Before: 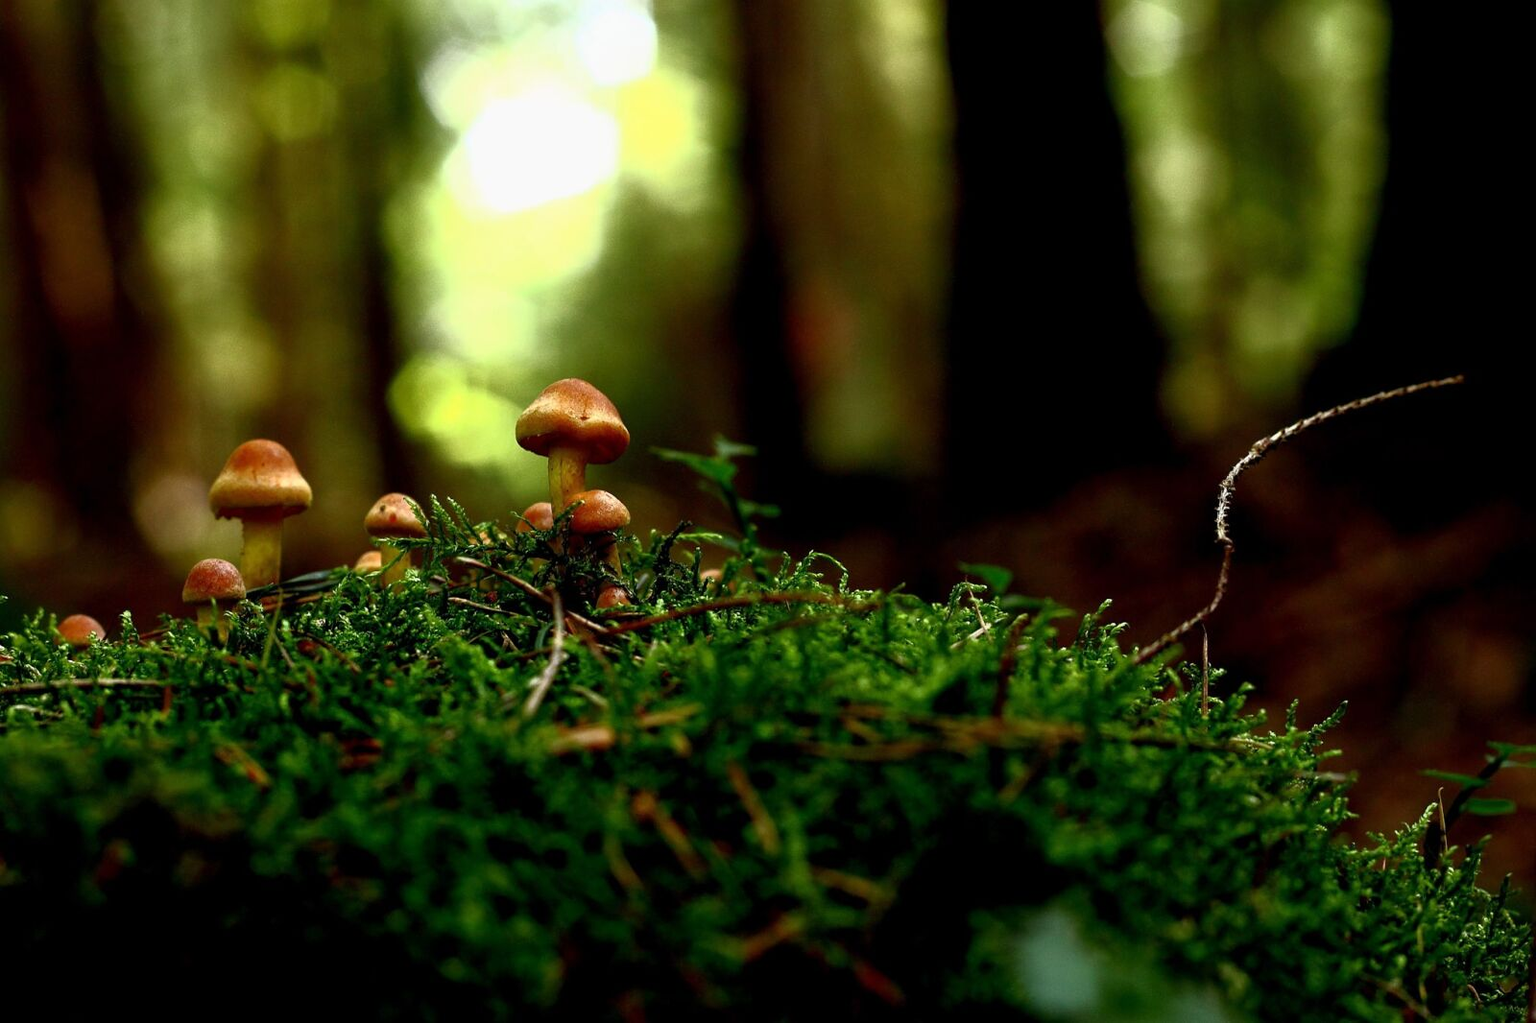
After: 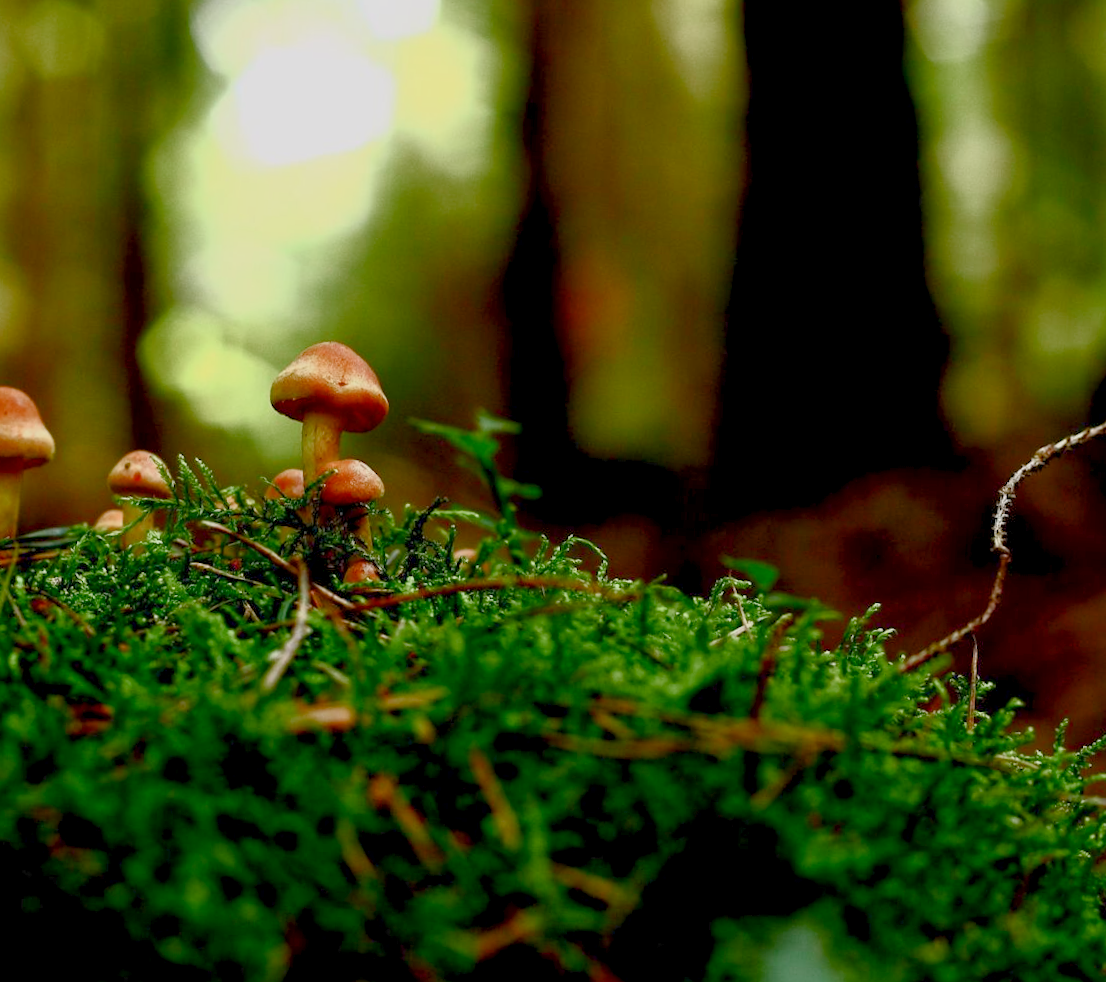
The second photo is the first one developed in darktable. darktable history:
color balance rgb: shadows lift › chroma 1%, shadows lift › hue 113°, highlights gain › chroma 0.2%, highlights gain › hue 333°, perceptual saturation grading › global saturation 20%, perceptual saturation grading › highlights -50%, perceptual saturation grading › shadows 25%, contrast -30%
exposure: black level correction 0.001, exposure 0.5 EV, compensate exposure bias true, compensate highlight preservation false
color balance: on, module defaults
crop and rotate: angle -3.27°, left 14.277%, top 0.028%, right 10.766%, bottom 0.028%
